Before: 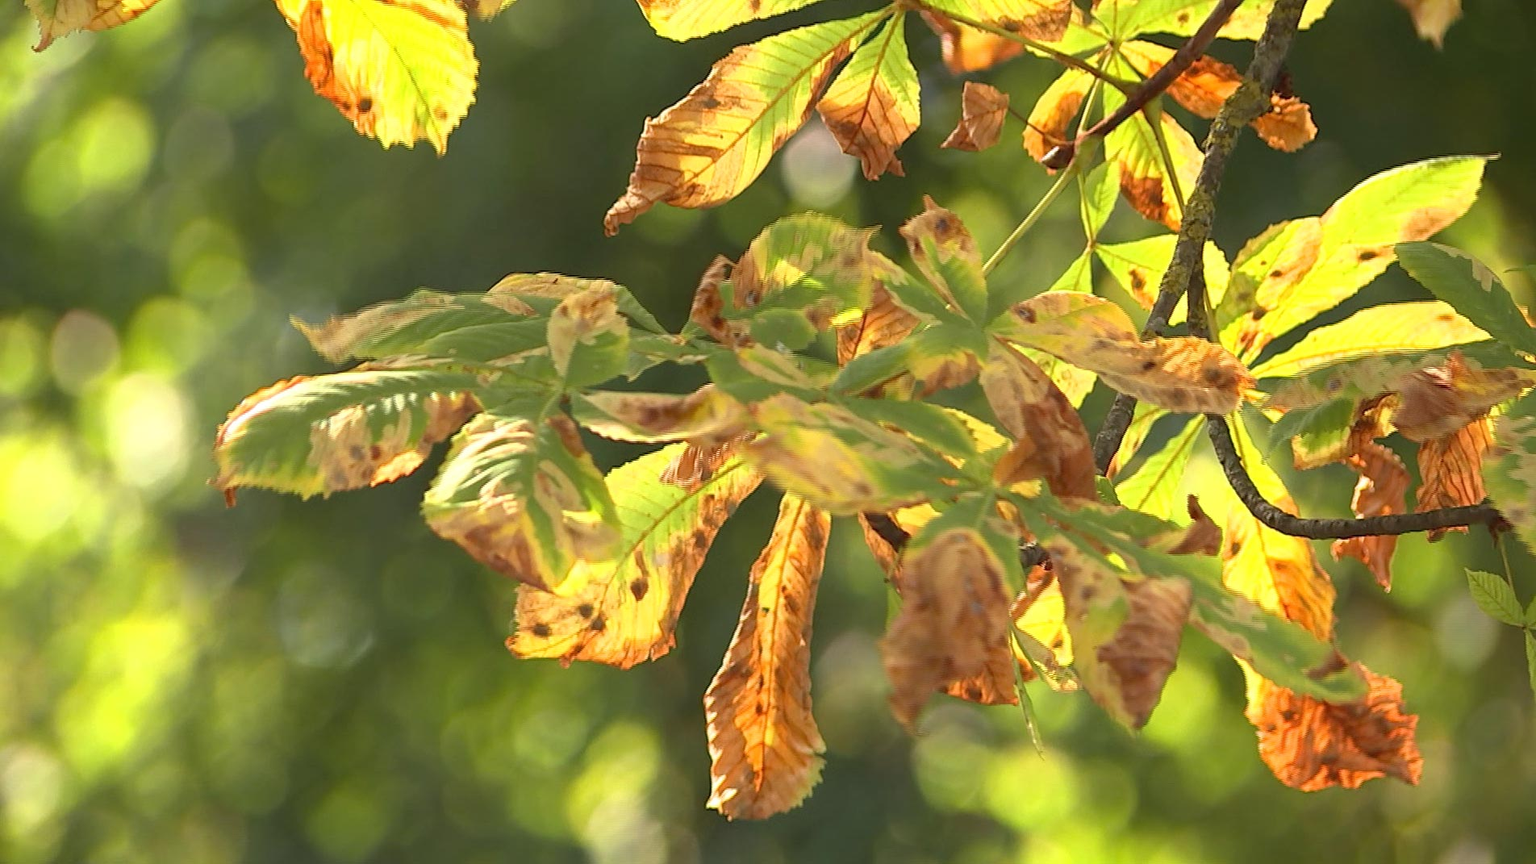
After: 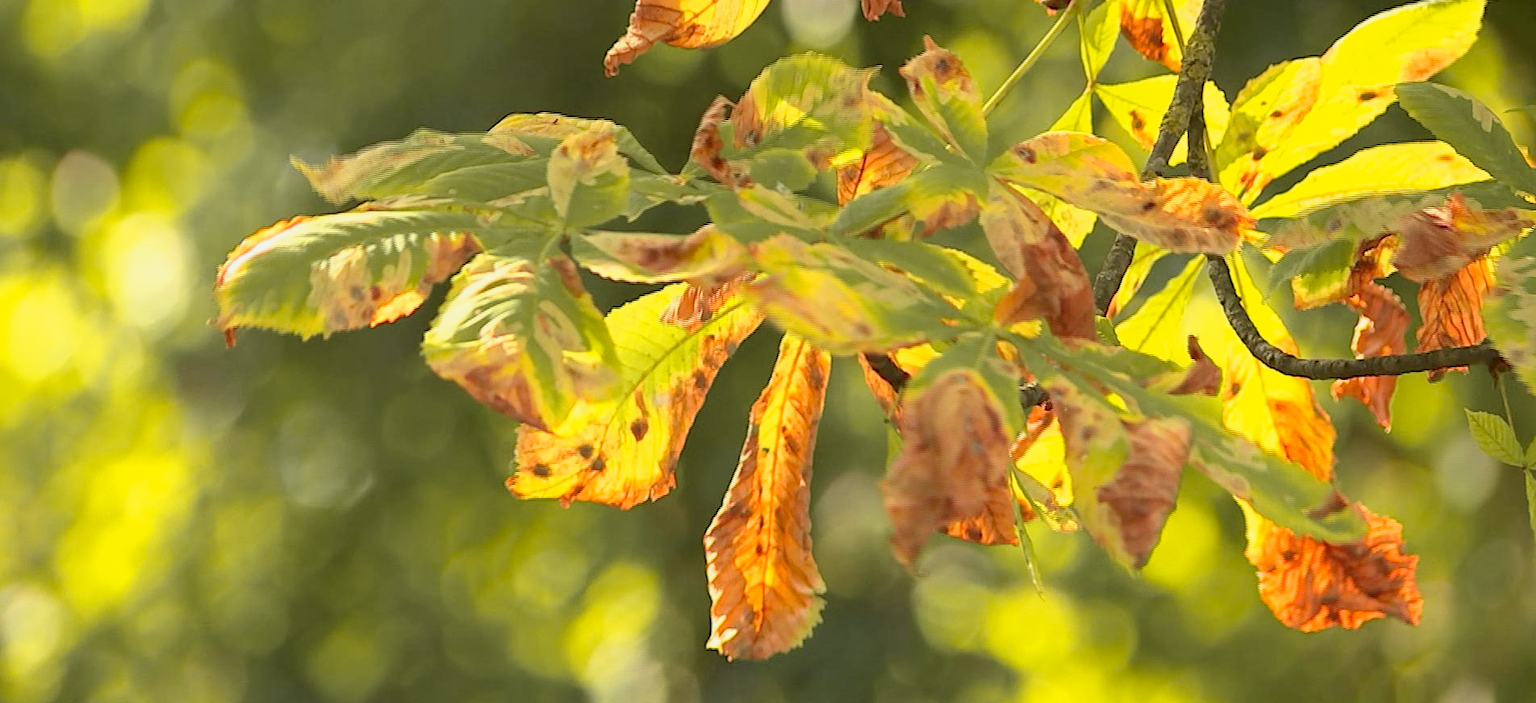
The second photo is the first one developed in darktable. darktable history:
tone curve: curves: ch0 [(0, 0) (0.07, 0.052) (0.23, 0.254) (0.486, 0.53) (0.822, 0.825) (0.994, 0.955)]; ch1 [(0, 0) (0.226, 0.261) (0.379, 0.442) (0.469, 0.472) (0.495, 0.495) (0.514, 0.504) (0.561, 0.568) (0.59, 0.612) (1, 1)]; ch2 [(0, 0) (0.269, 0.299) (0.459, 0.441) (0.498, 0.499) (0.523, 0.52) (0.551, 0.576) (0.629, 0.643) (0.659, 0.681) (0.718, 0.764) (1, 1)], color space Lab, independent channels, preserve colors none
crop and rotate: top 18.507%
contrast brightness saturation: contrast 0.1, brightness 0.02, saturation 0.02
